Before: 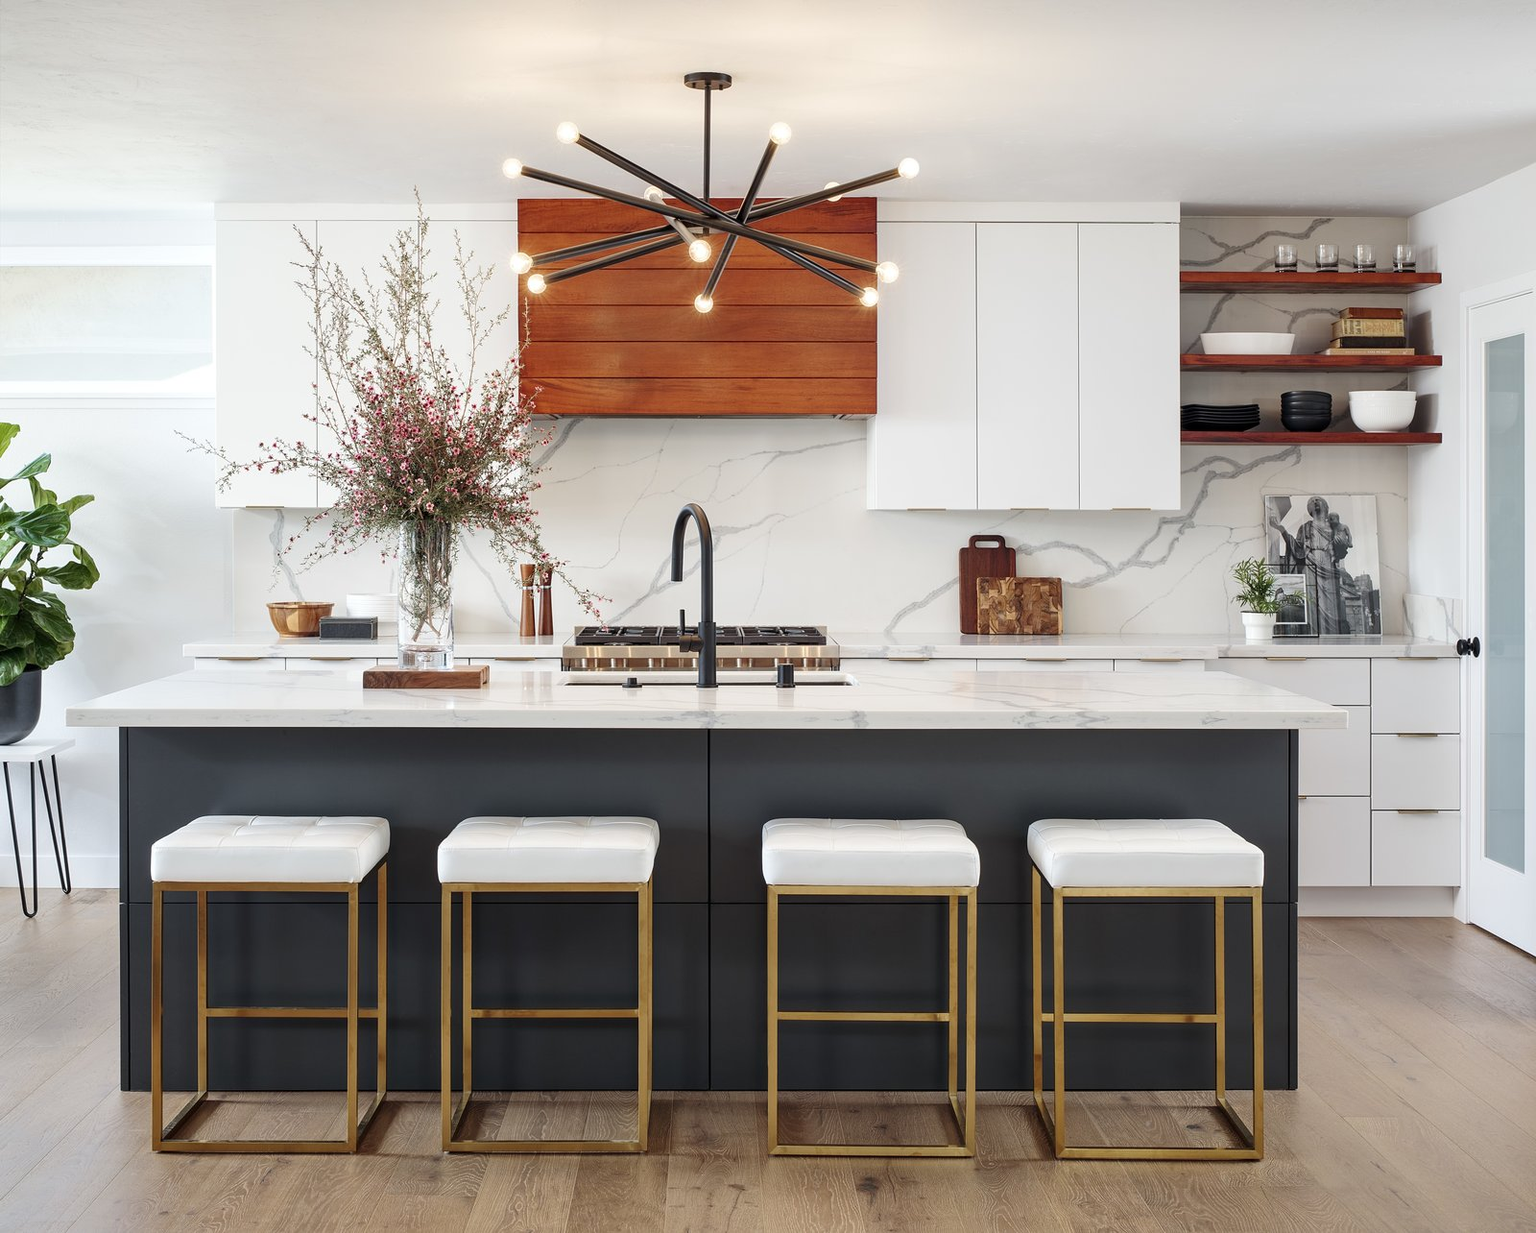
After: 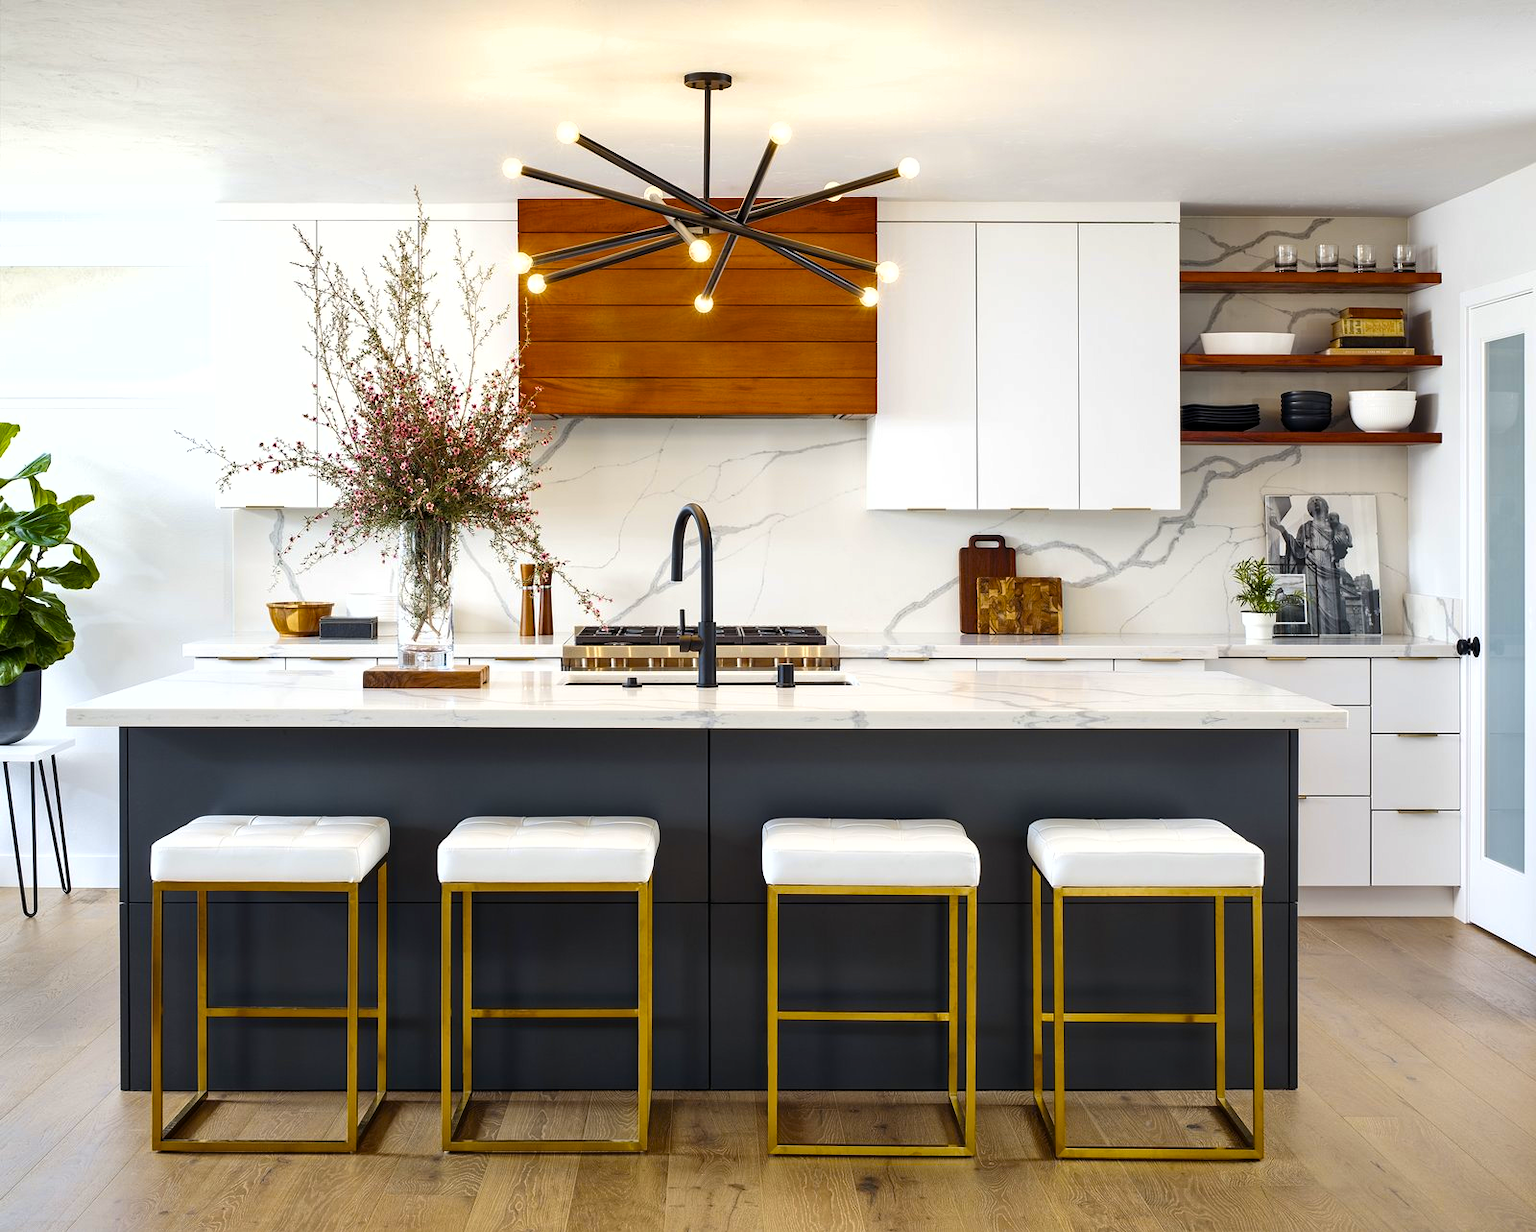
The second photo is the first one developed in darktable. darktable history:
shadows and highlights: radius 125.46, shadows 30.51, highlights -30.51, low approximation 0.01, soften with gaussian
color balance rgb: linear chroma grading › global chroma 50%, perceptual saturation grading › global saturation 2.34%, global vibrance 6.64%, contrast 12.71%, saturation formula JzAzBz (2021)
color contrast: green-magenta contrast 0.8, blue-yellow contrast 1.1, unbound 0
